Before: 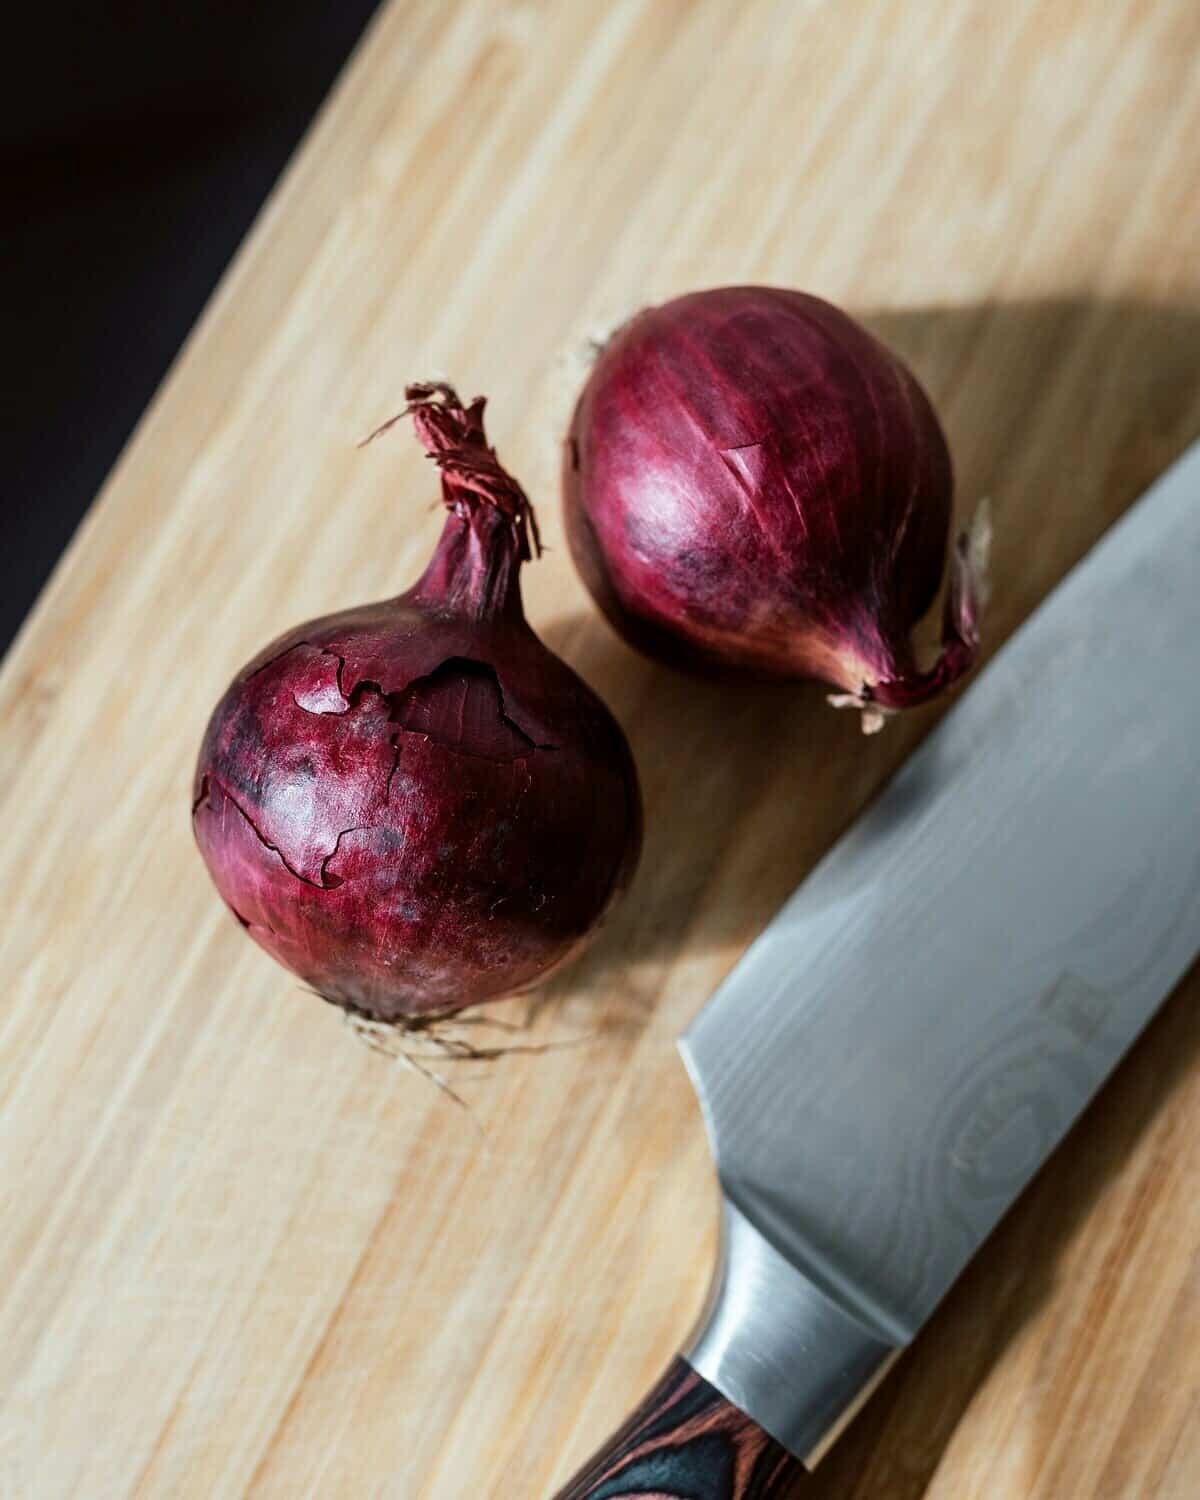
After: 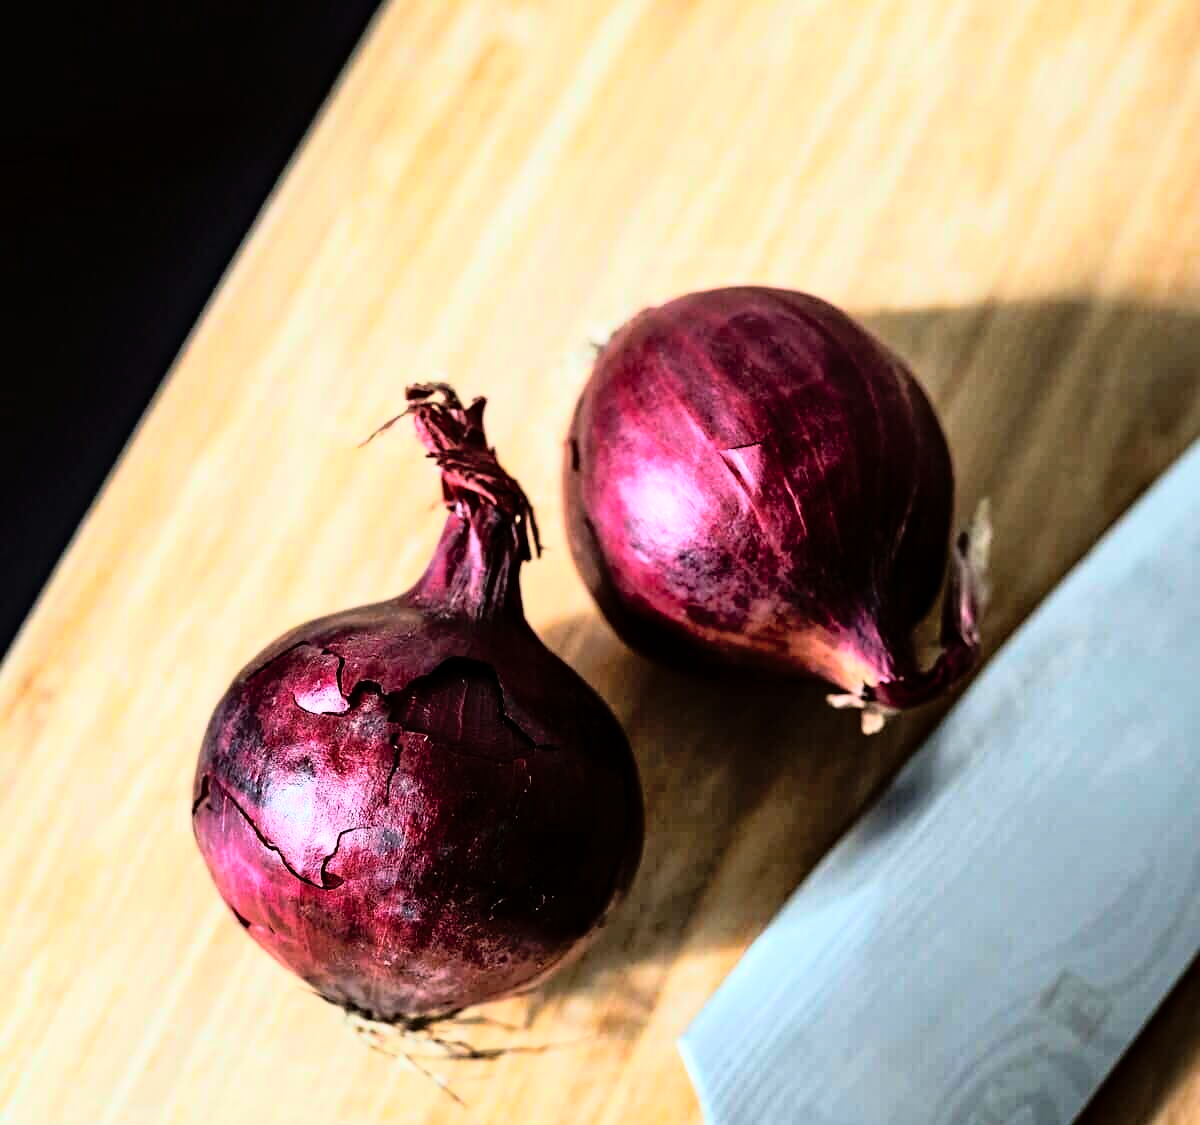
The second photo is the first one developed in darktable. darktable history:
rgb curve: curves: ch0 [(0, 0) (0.21, 0.15) (0.24, 0.21) (0.5, 0.75) (0.75, 0.96) (0.89, 0.99) (1, 1)]; ch1 [(0, 0.02) (0.21, 0.13) (0.25, 0.2) (0.5, 0.67) (0.75, 0.9) (0.89, 0.97) (1, 1)]; ch2 [(0, 0.02) (0.21, 0.13) (0.25, 0.2) (0.5, 0.67) (0.75, 0.9) (0.89, 0.97) (1, 1)], compensate middle gray true
crop: bottom 24.988%
shadows and highlights: on, module defaults
haze removal: adaptive false
